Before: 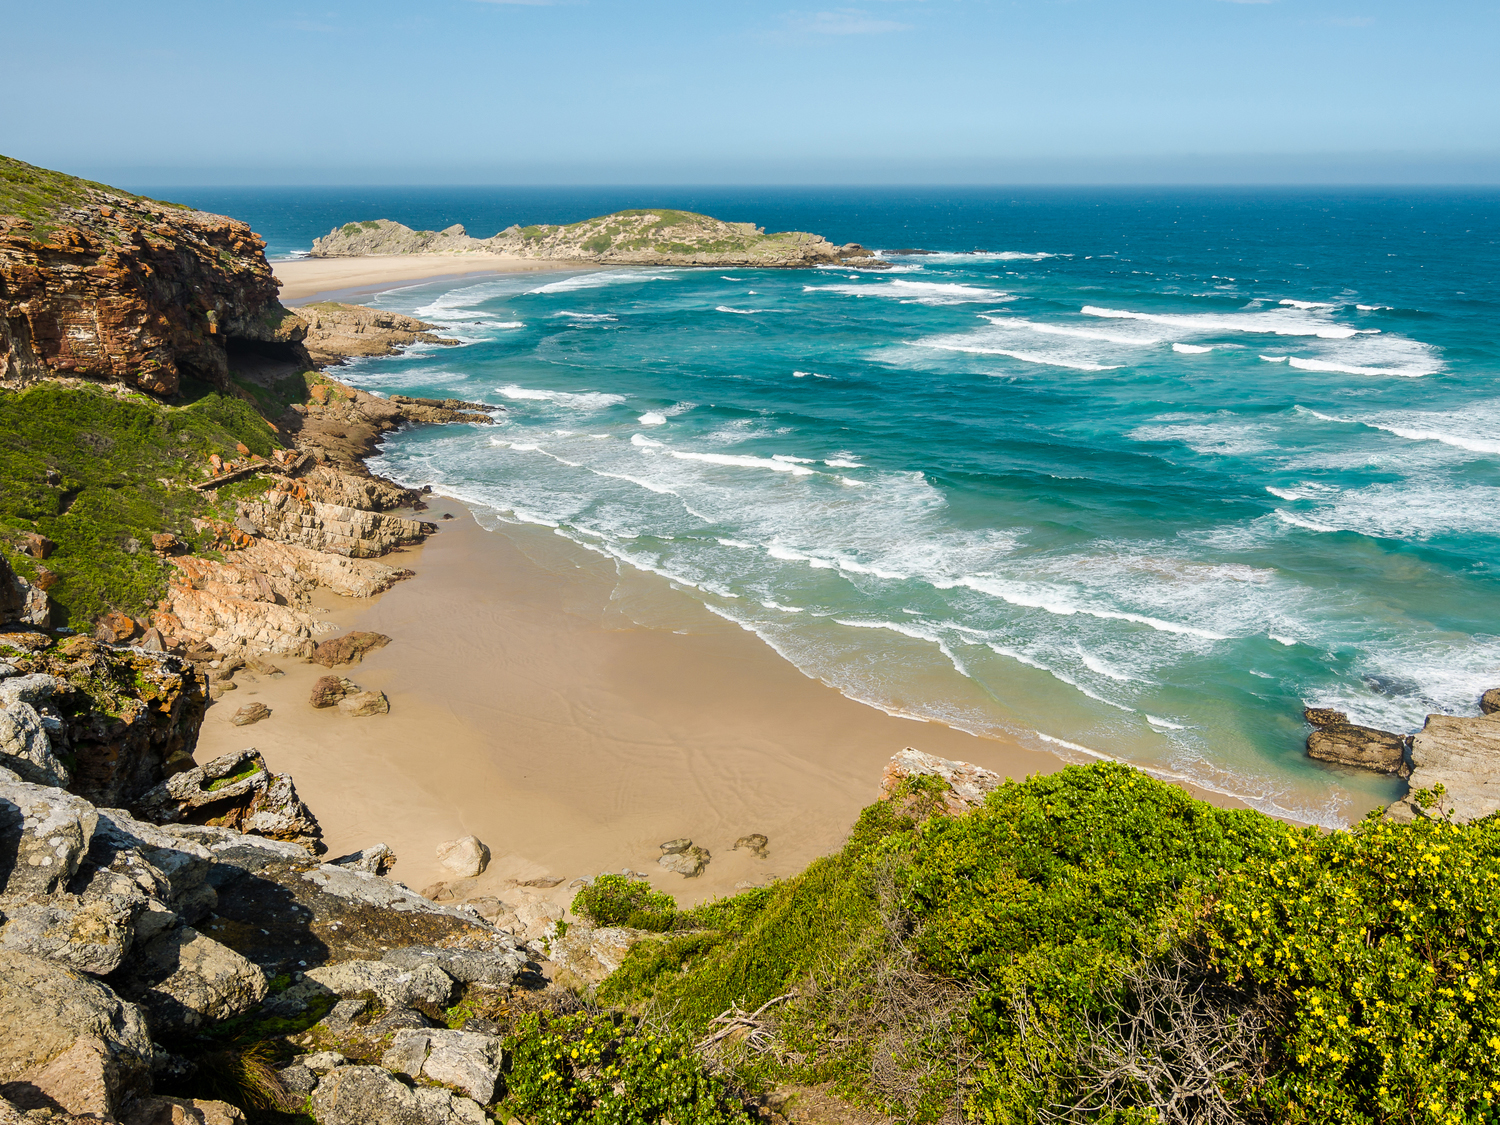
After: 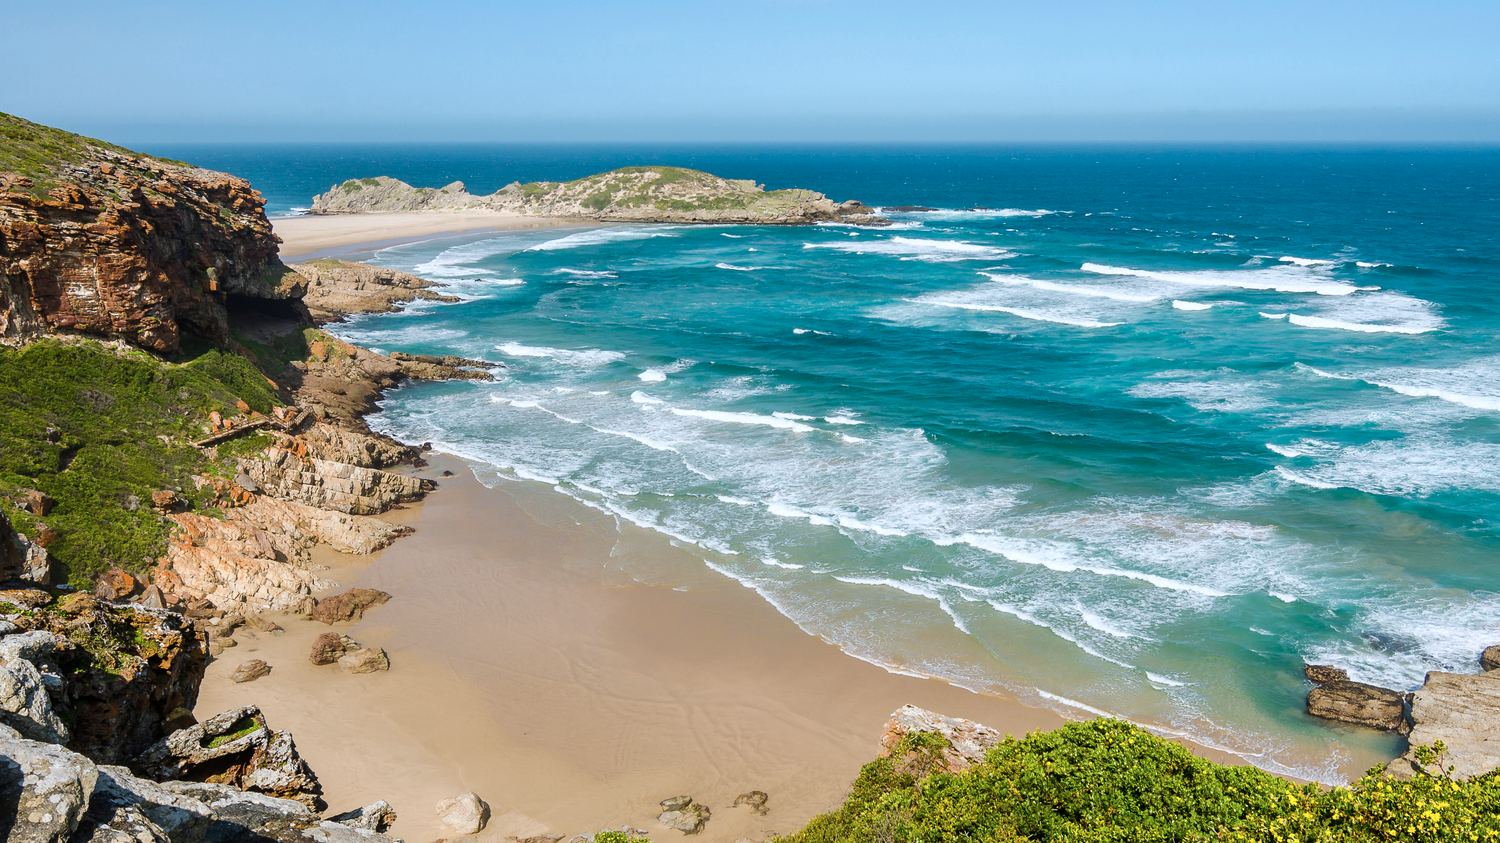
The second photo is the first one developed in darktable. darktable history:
color correction: highlights a* -0.772, highlights b* -8.92
crop: top 3.857%, bottom 21.132%
